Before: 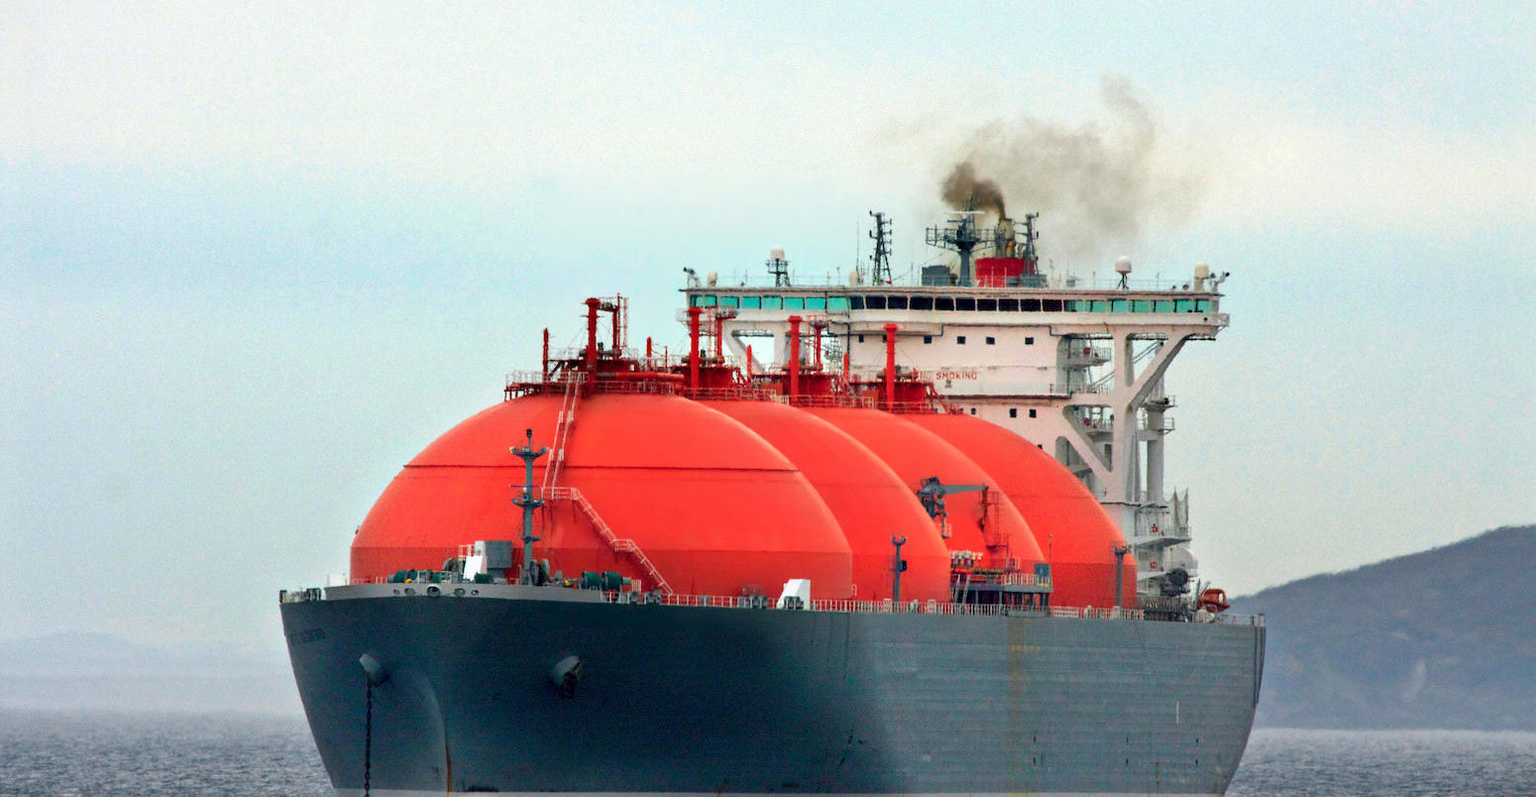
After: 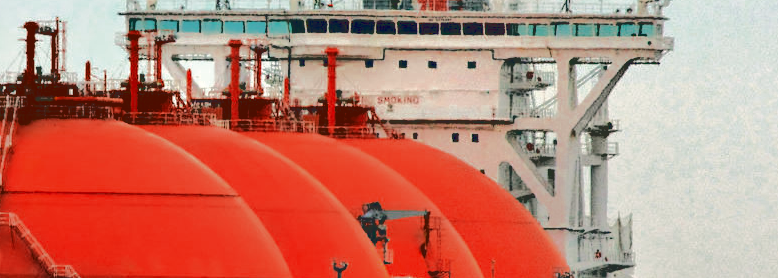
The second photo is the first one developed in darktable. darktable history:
crop: left 36.607%, top 34.735%, right 13.146%, bottom 30.611%
color correction: highlights a* 4.02, highlights b* 4.98, shadows a* -7.55, shadows b* 4.98
base curve: curves: ch0 [(0.065, 0.026) (0.236, 0.358) (0.53, 0.546) (0.777, 0.841) (0.924, 0.992)], preserve colors average RGB
color zones: curves: ch0 [(0, 0.5) (0.125, 0.4) (0.25, 0.5) (0.375, 0.4) (0.5, 0.4) (0.625, 0.35) (0.75, 0.35) (0.875, 0.5)]; ch1 [(0, 0.35) (0.125, 0.45) (0.25, 0.35) (0.375, 0.35) (0.5, 0.35) (0.625, 0.35) (0.75, 0.45) (0.875, 0.35)]; ch2 [(0, 0.6) (0.125, 0.5) (0.25, 0.5) (0.375, 0.6) (0.5, 0.6) (0.625, 0.5) (0.75, 0.5) (0.875, 0.5)]
